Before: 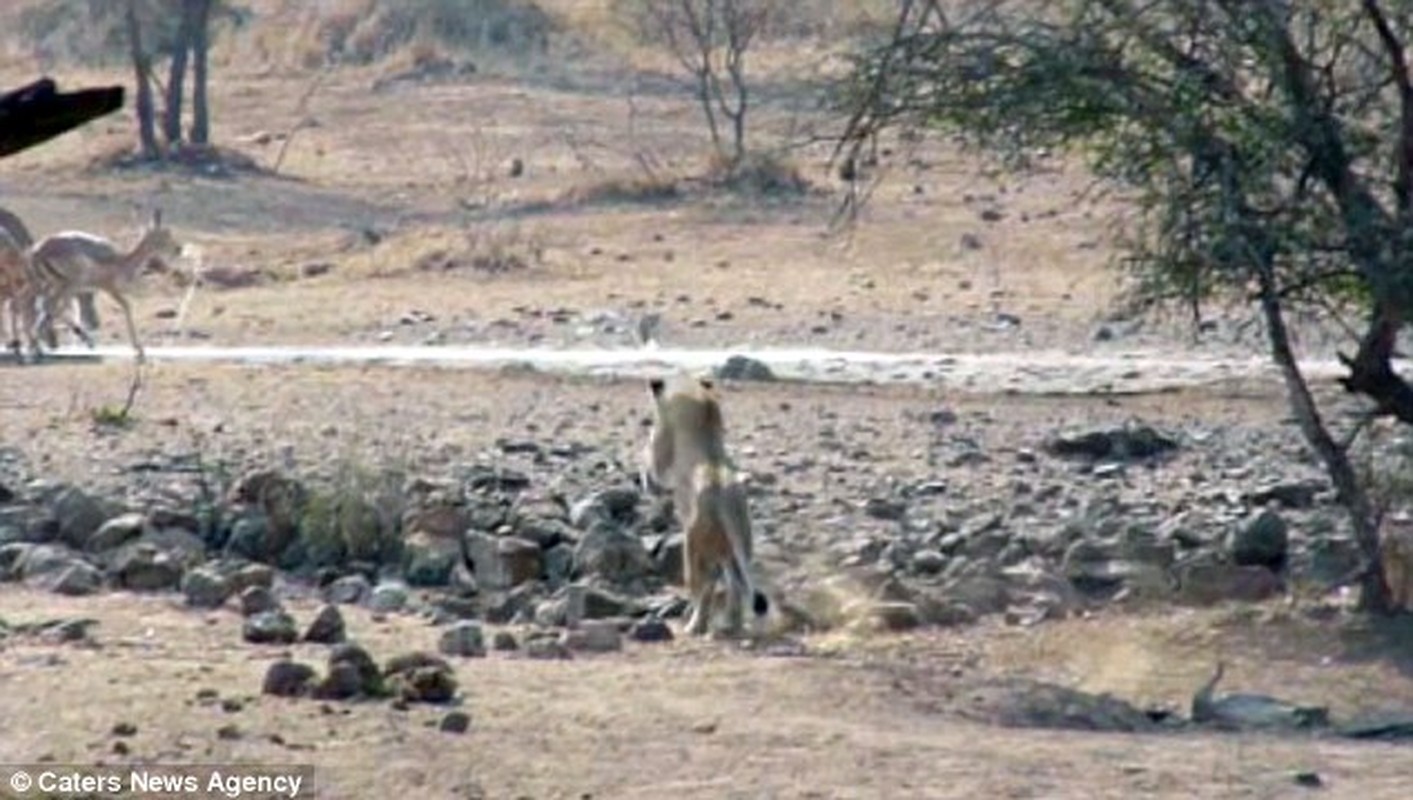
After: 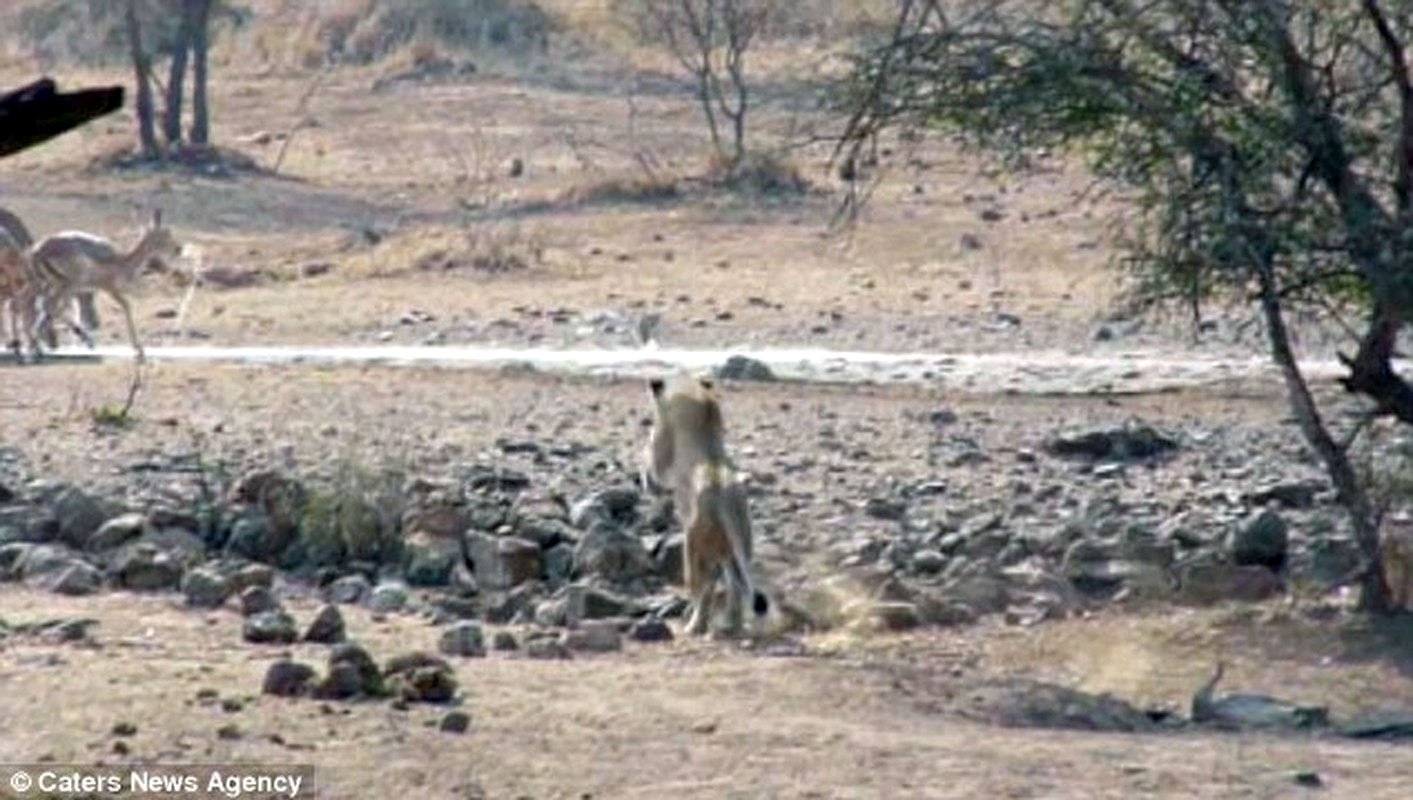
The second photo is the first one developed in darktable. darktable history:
local contrast: highlights 103%, shadows 98%, detail 119%, midtone range 0.2
